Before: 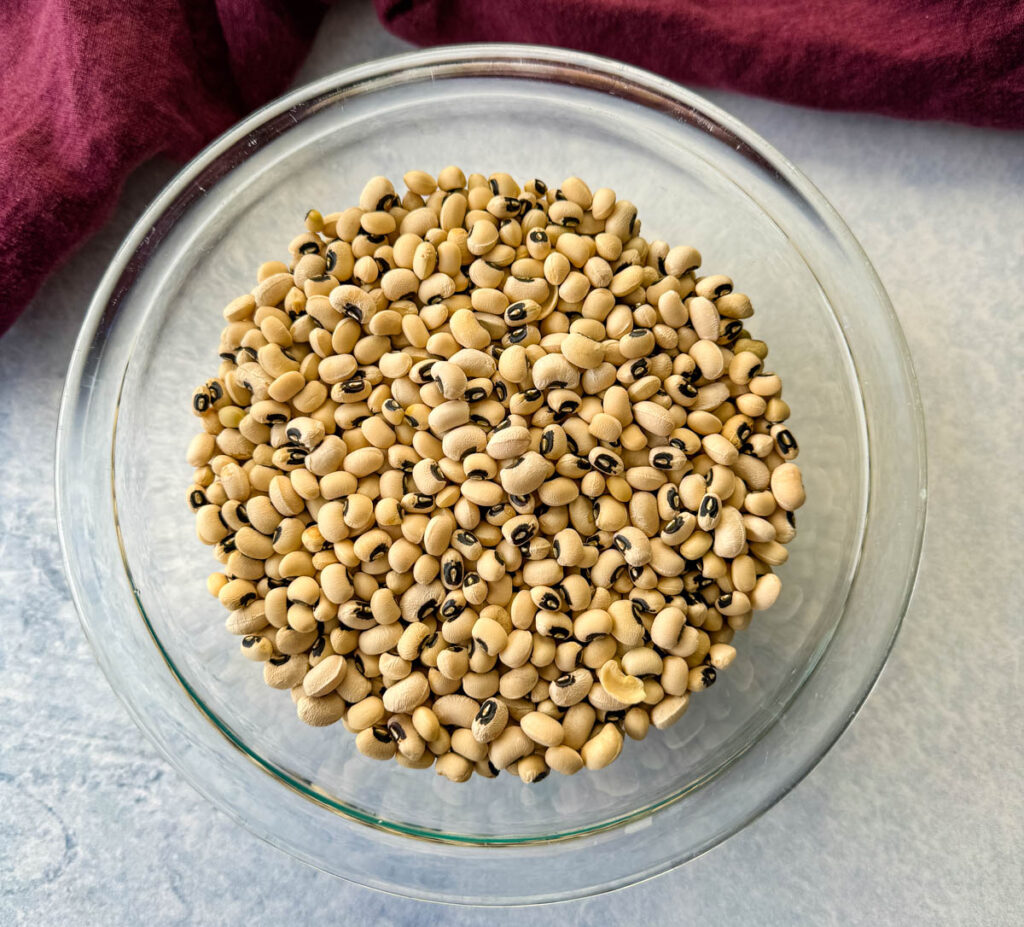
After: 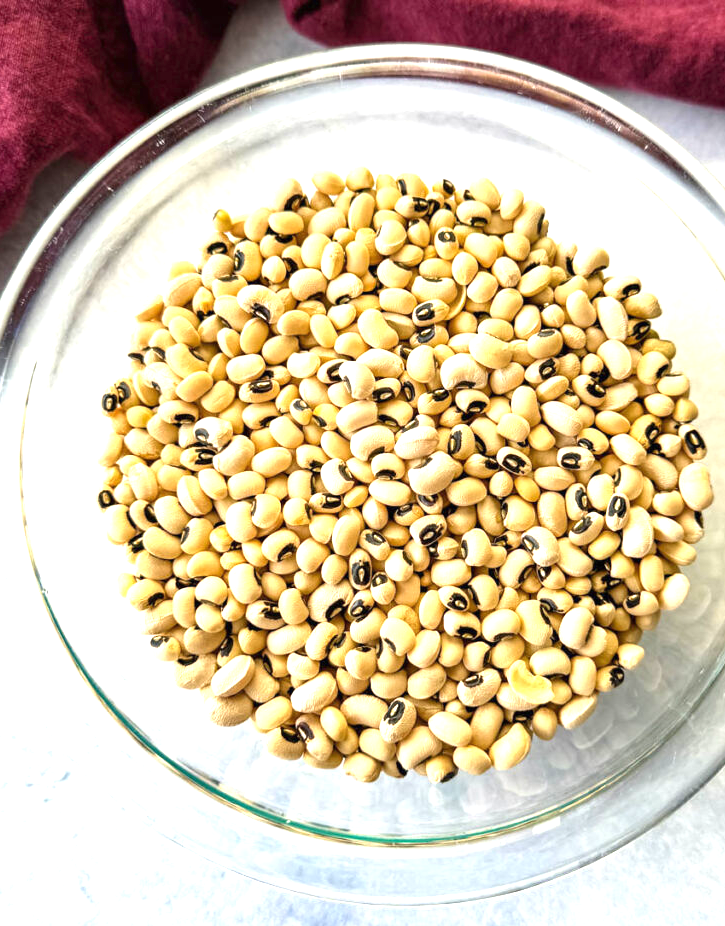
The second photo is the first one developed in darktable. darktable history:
exposure: black level correction 0, exposure 1.2 EV, compensate exposure bias true, compensate highlight preservation false
crop and rotate: left 9.061%, right 20.109%
